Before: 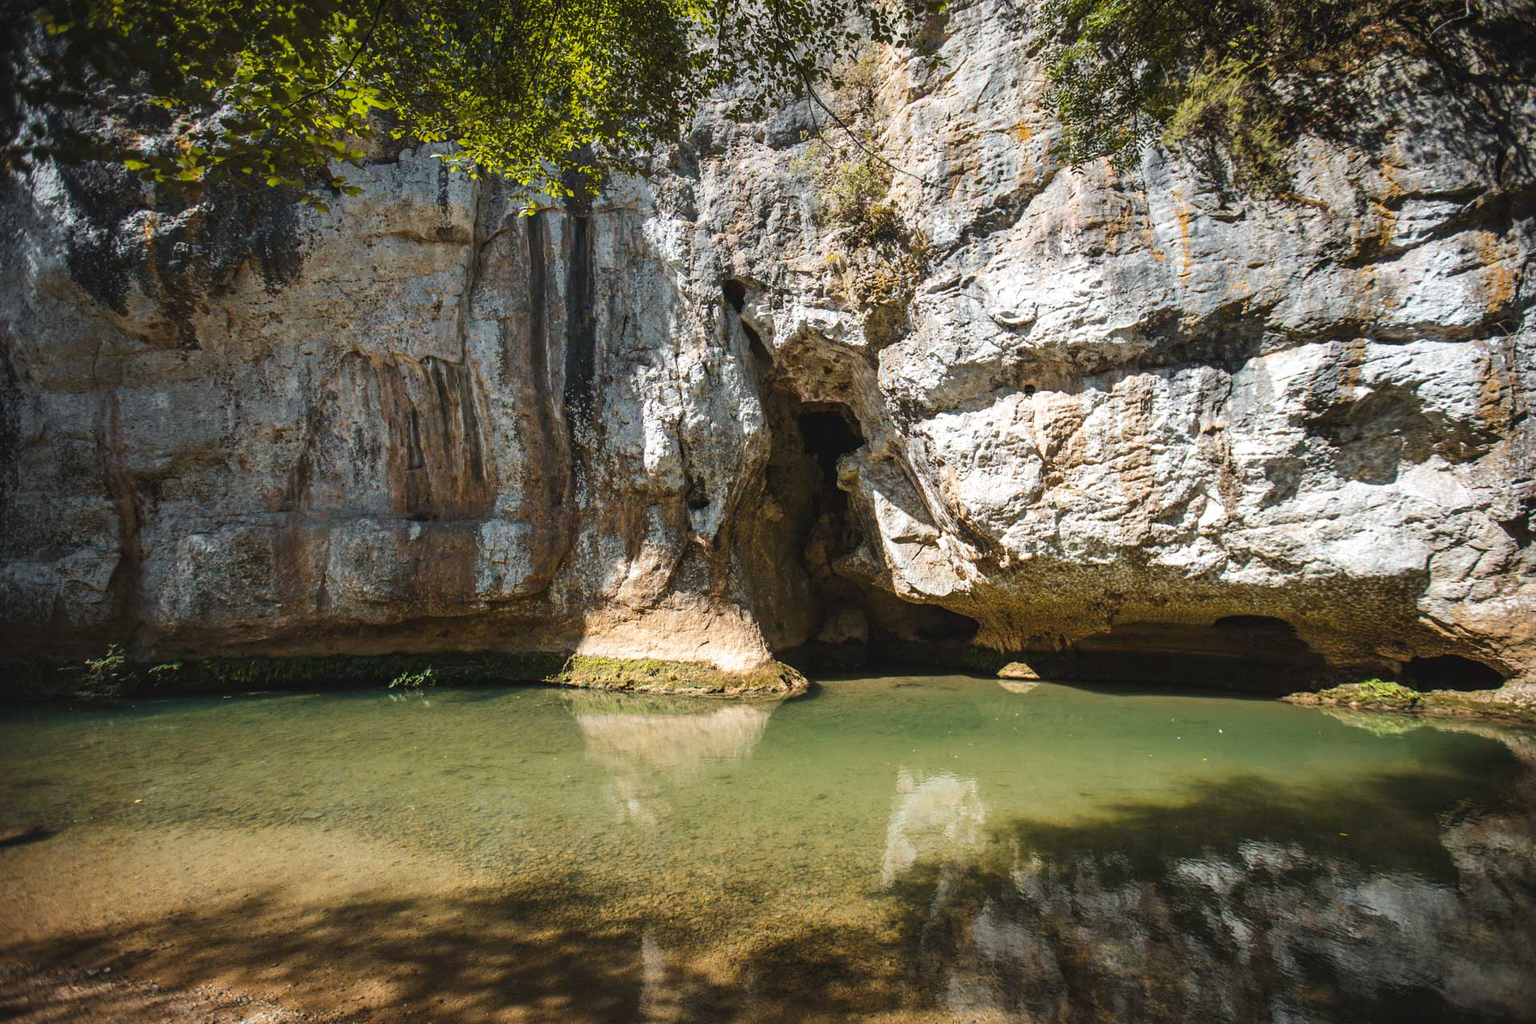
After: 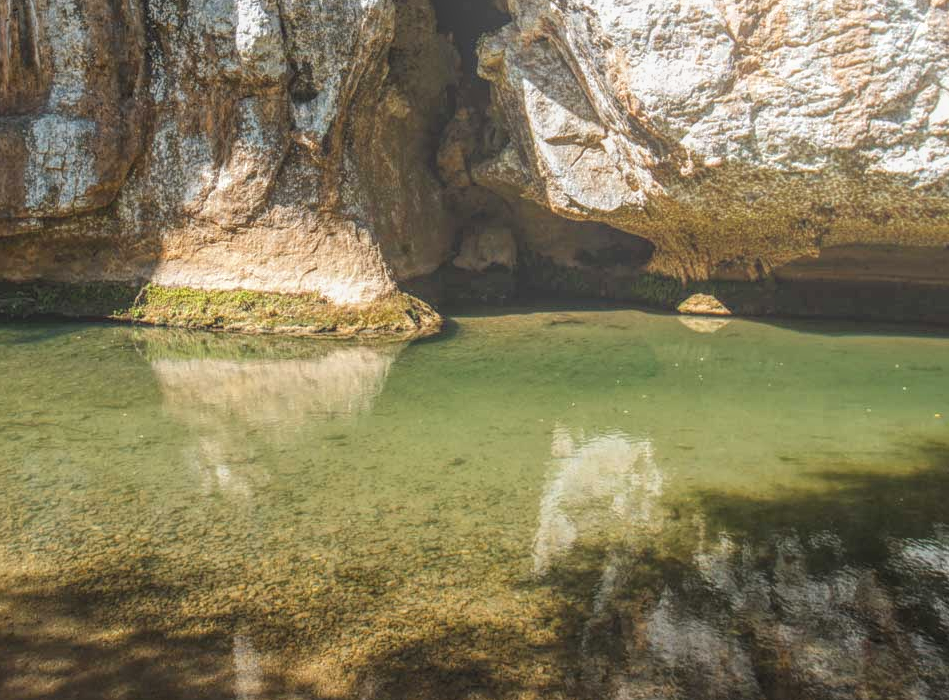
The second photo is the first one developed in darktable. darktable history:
bloom: size 38%, threshold 95%, strength 30%
local contrast: highlights 66%, shadows 33%, detail 166%, midtone range 0.2
crop: left 29.672%, top 41.786%, right 20.851%, bottom 3.487%
exposure: compensate highlight preservation false
